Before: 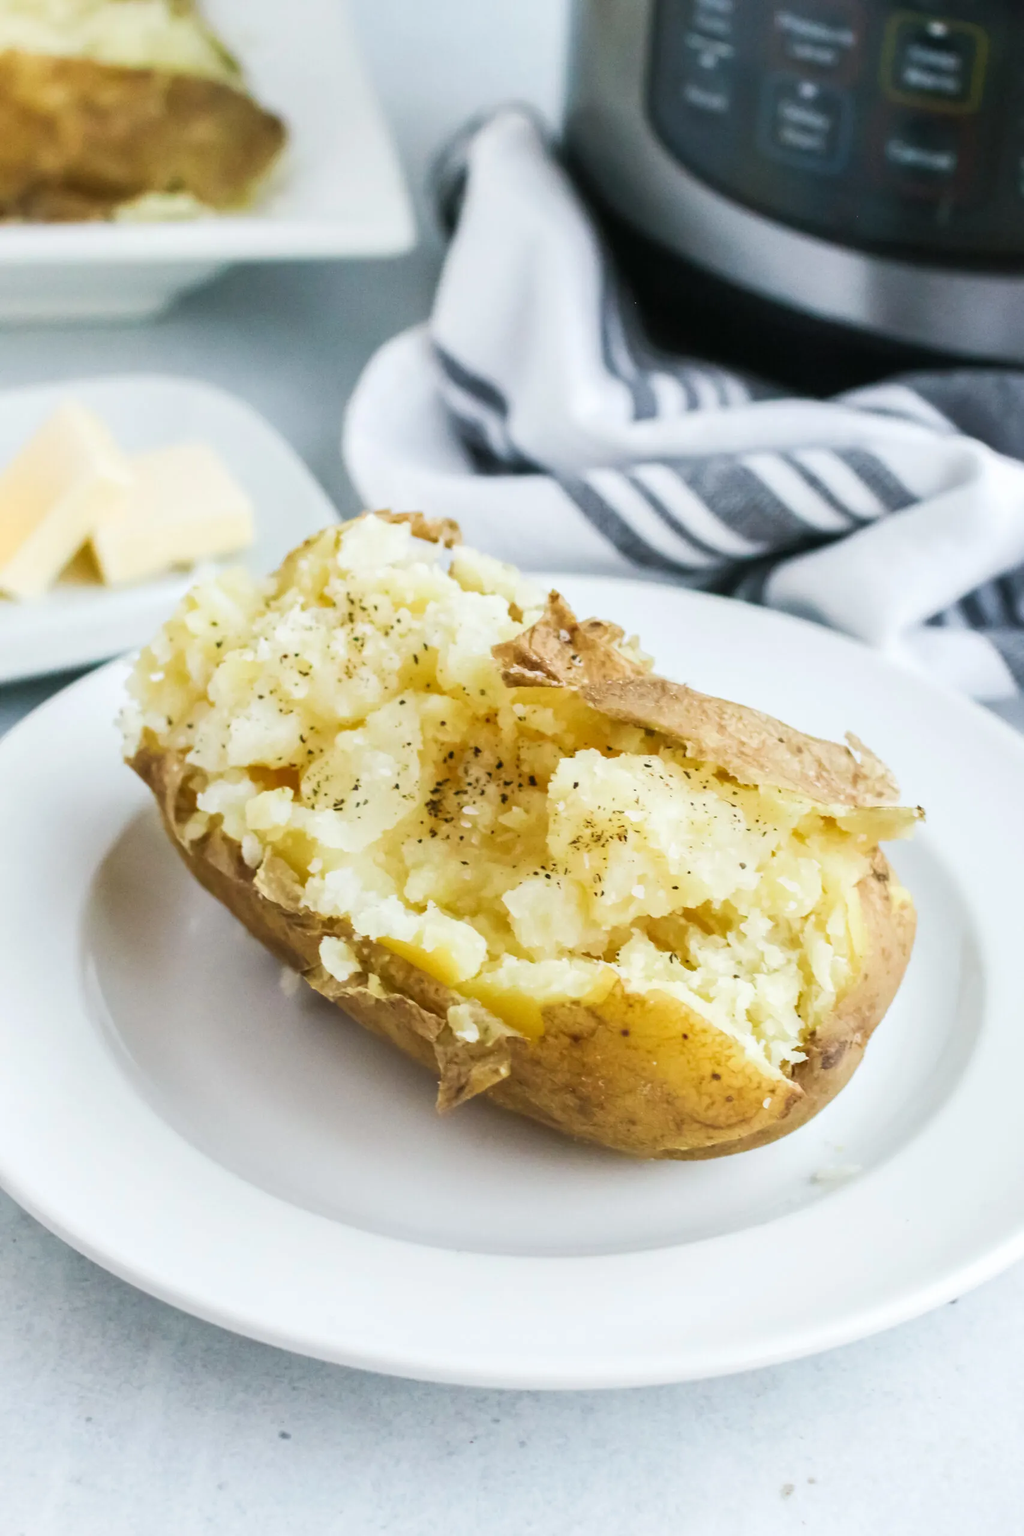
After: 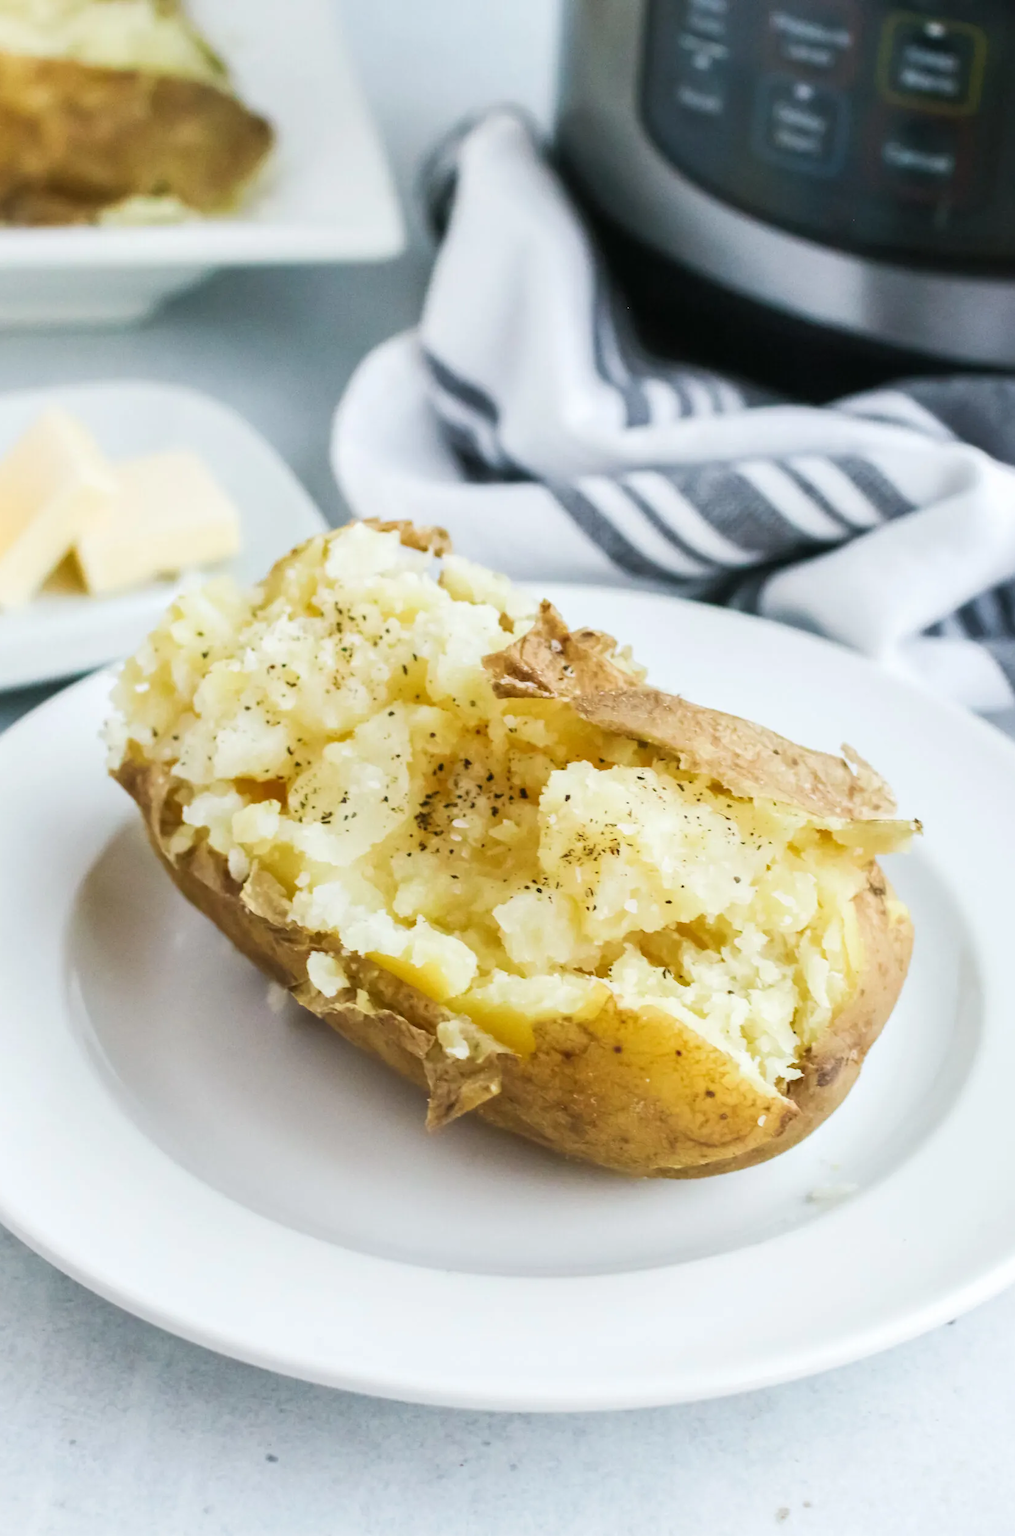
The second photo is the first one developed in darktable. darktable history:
crop and rotate: left 1.719%, right 0.631%, bottom 1.539%
